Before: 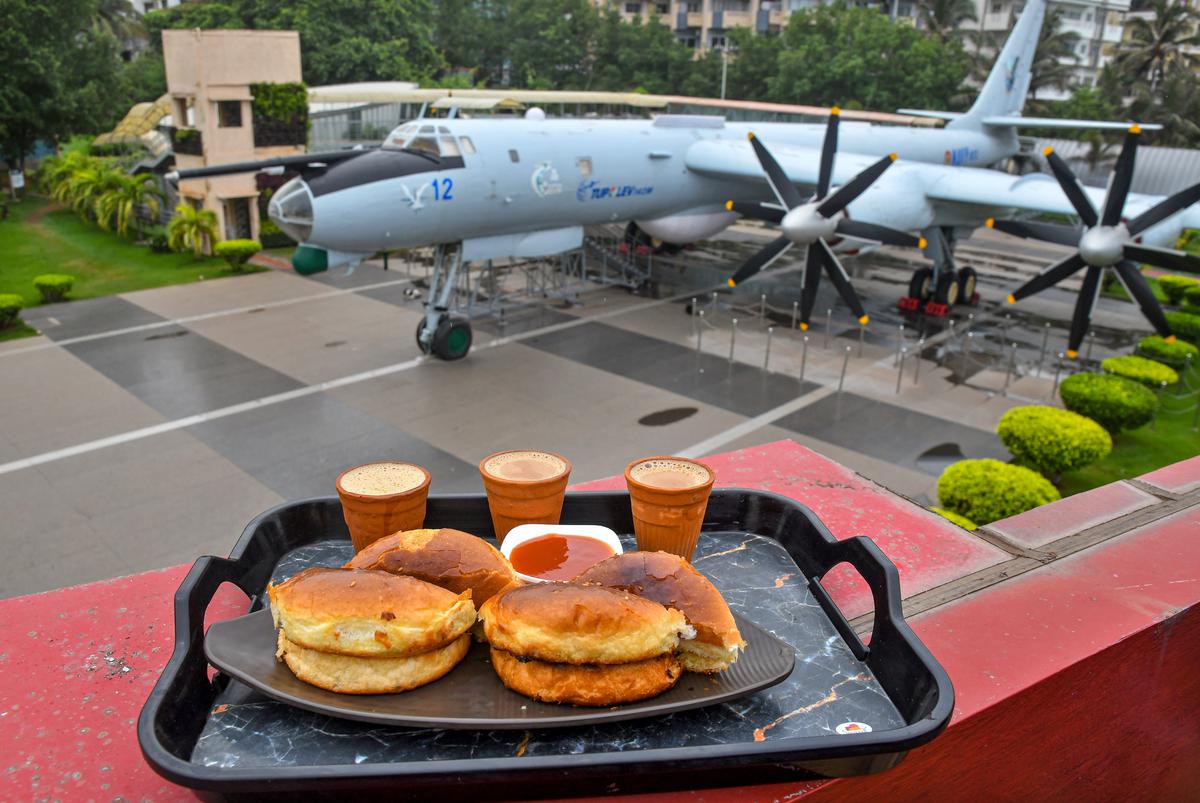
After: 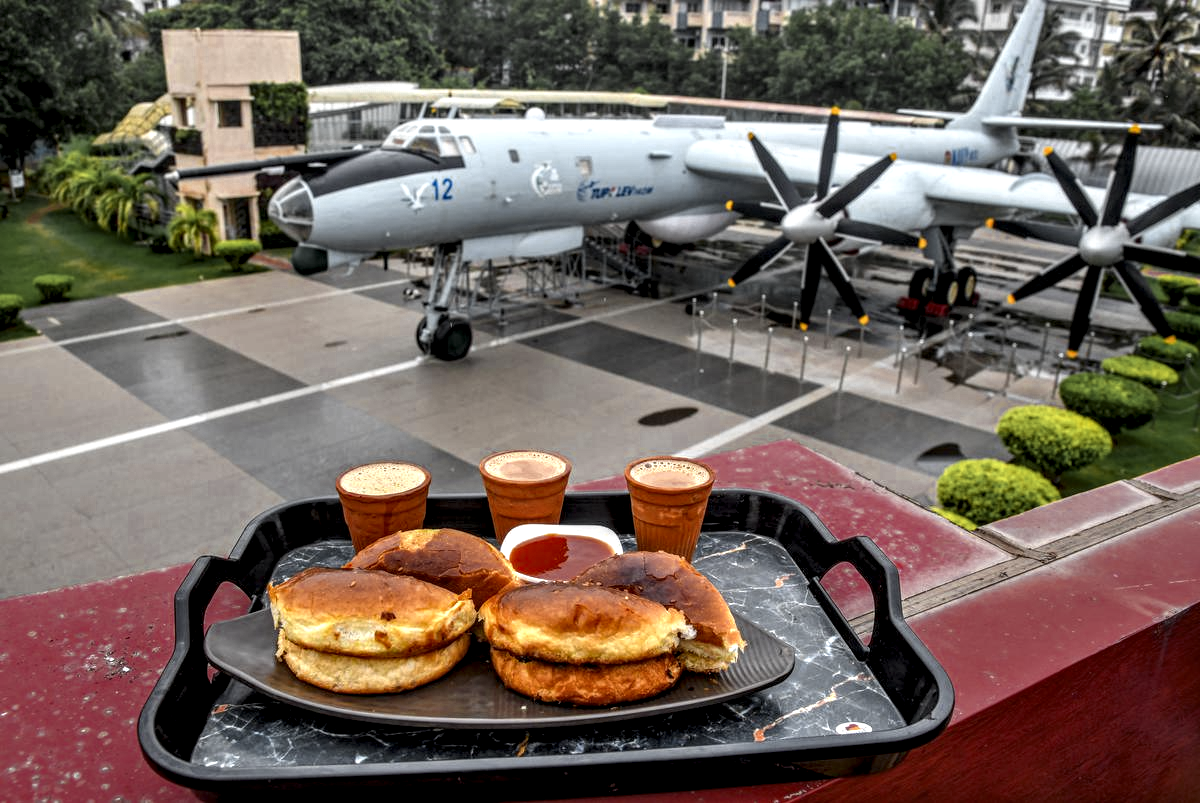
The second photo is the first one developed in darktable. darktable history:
color zones: curves: ch0 [(0.035, 0.242) (0.25, 0.5) (0.384, 0.214) (0.488, 0.255) (0.75, 0.5)]; ch1 [(0.063, 0.379) (0.25, 0.5) (0.354, 0.201) (0.489, 0.085) (0.729, 0.271)]; ch2 [(0.25, 0.5) (0.38, 0.517) (0.442, 0.51) (0.735, 0.456)]
local contrast: highlights 18%, detail 186%
